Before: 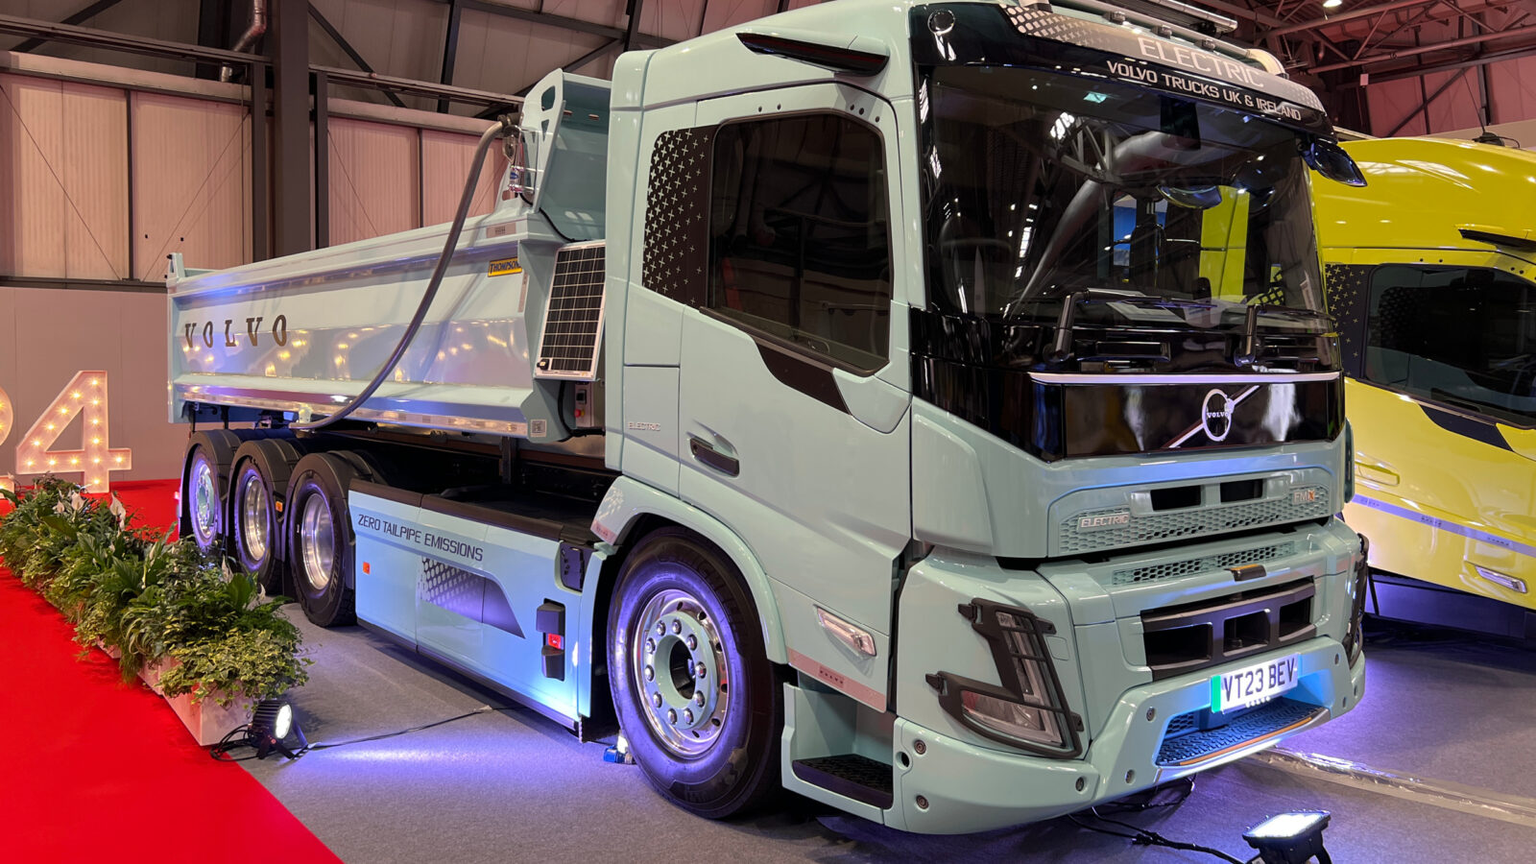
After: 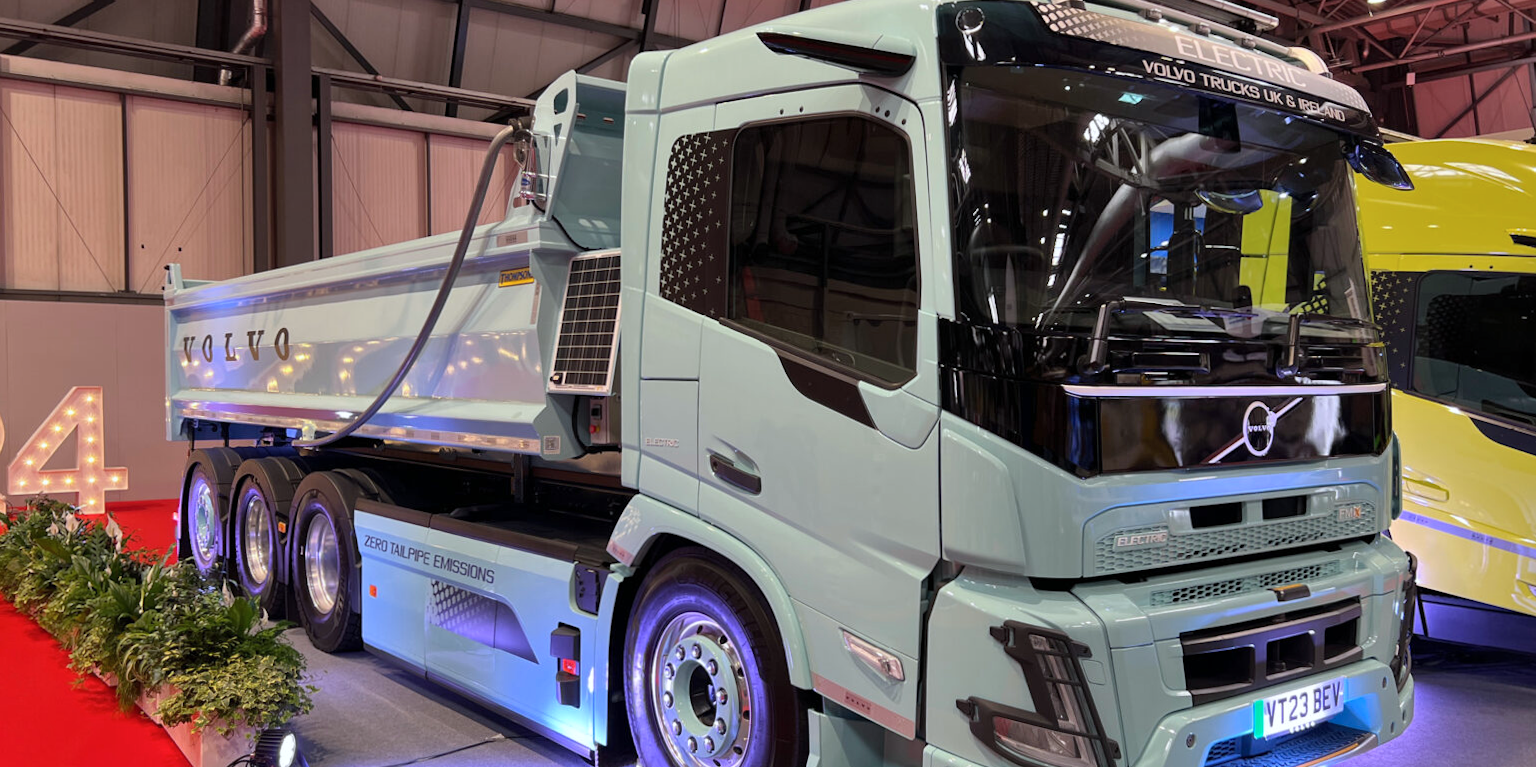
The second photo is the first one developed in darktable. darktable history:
color calibration: x 0.355, y 0.367, temperature 4700.38 K
crop and rotate: angle 0.2°, left 0.275%, right 3.127%, bottom 14.18%
shadows and highlights: shadows color adjustment 97.66%, soften with gaussian
